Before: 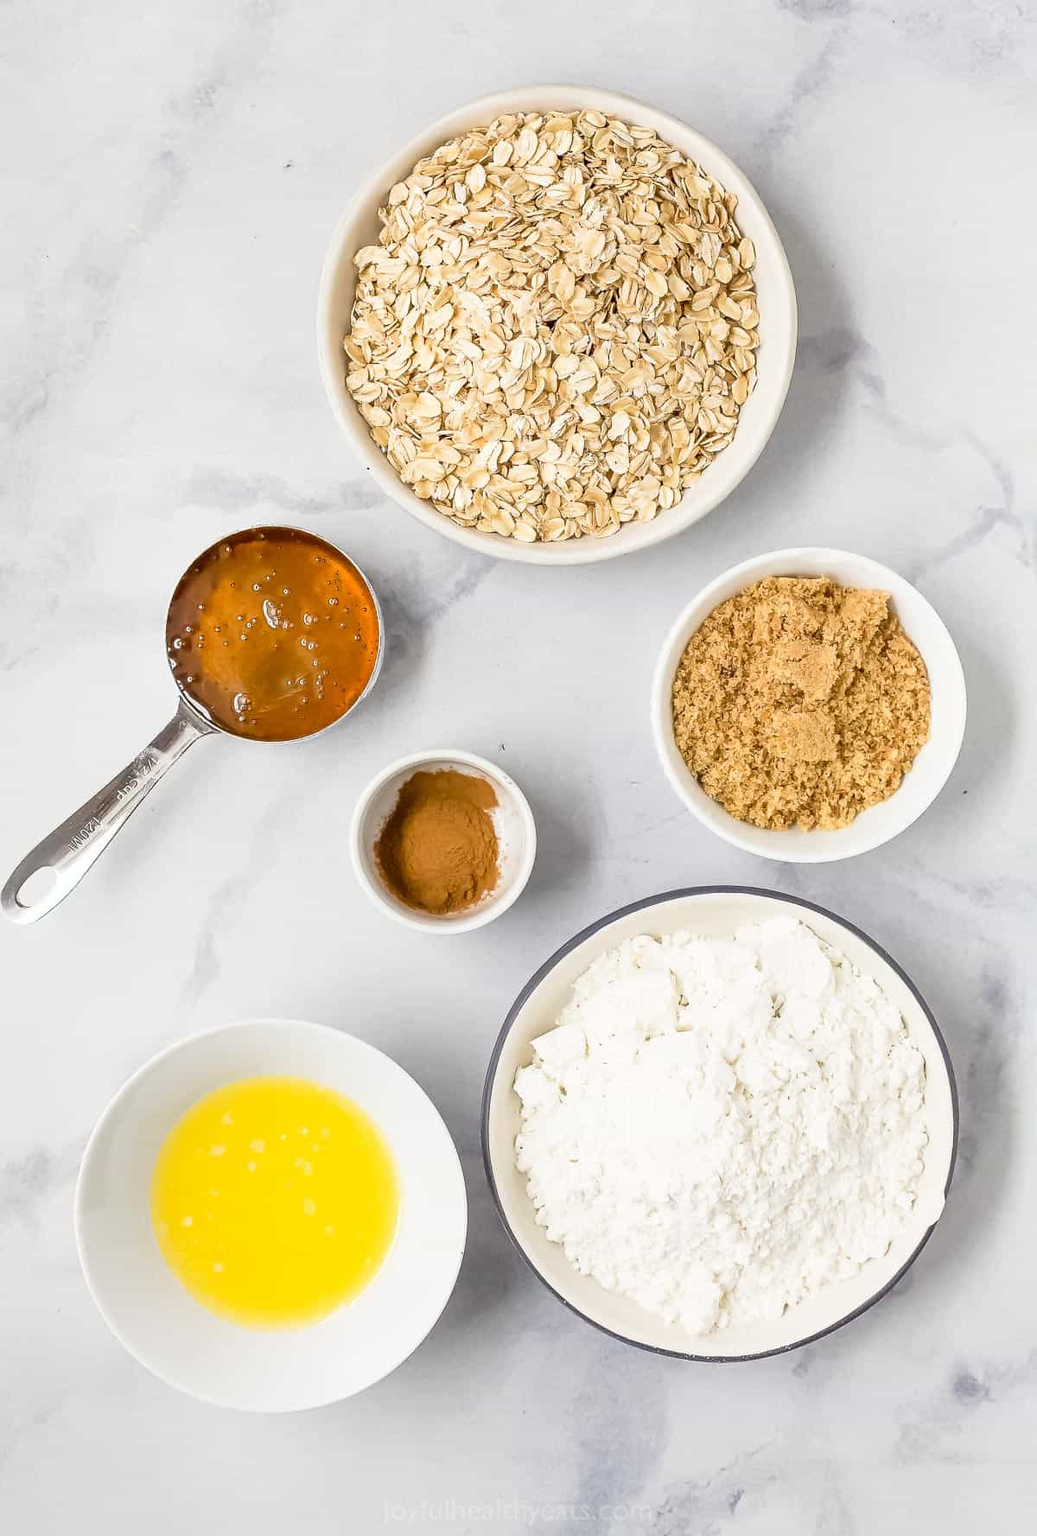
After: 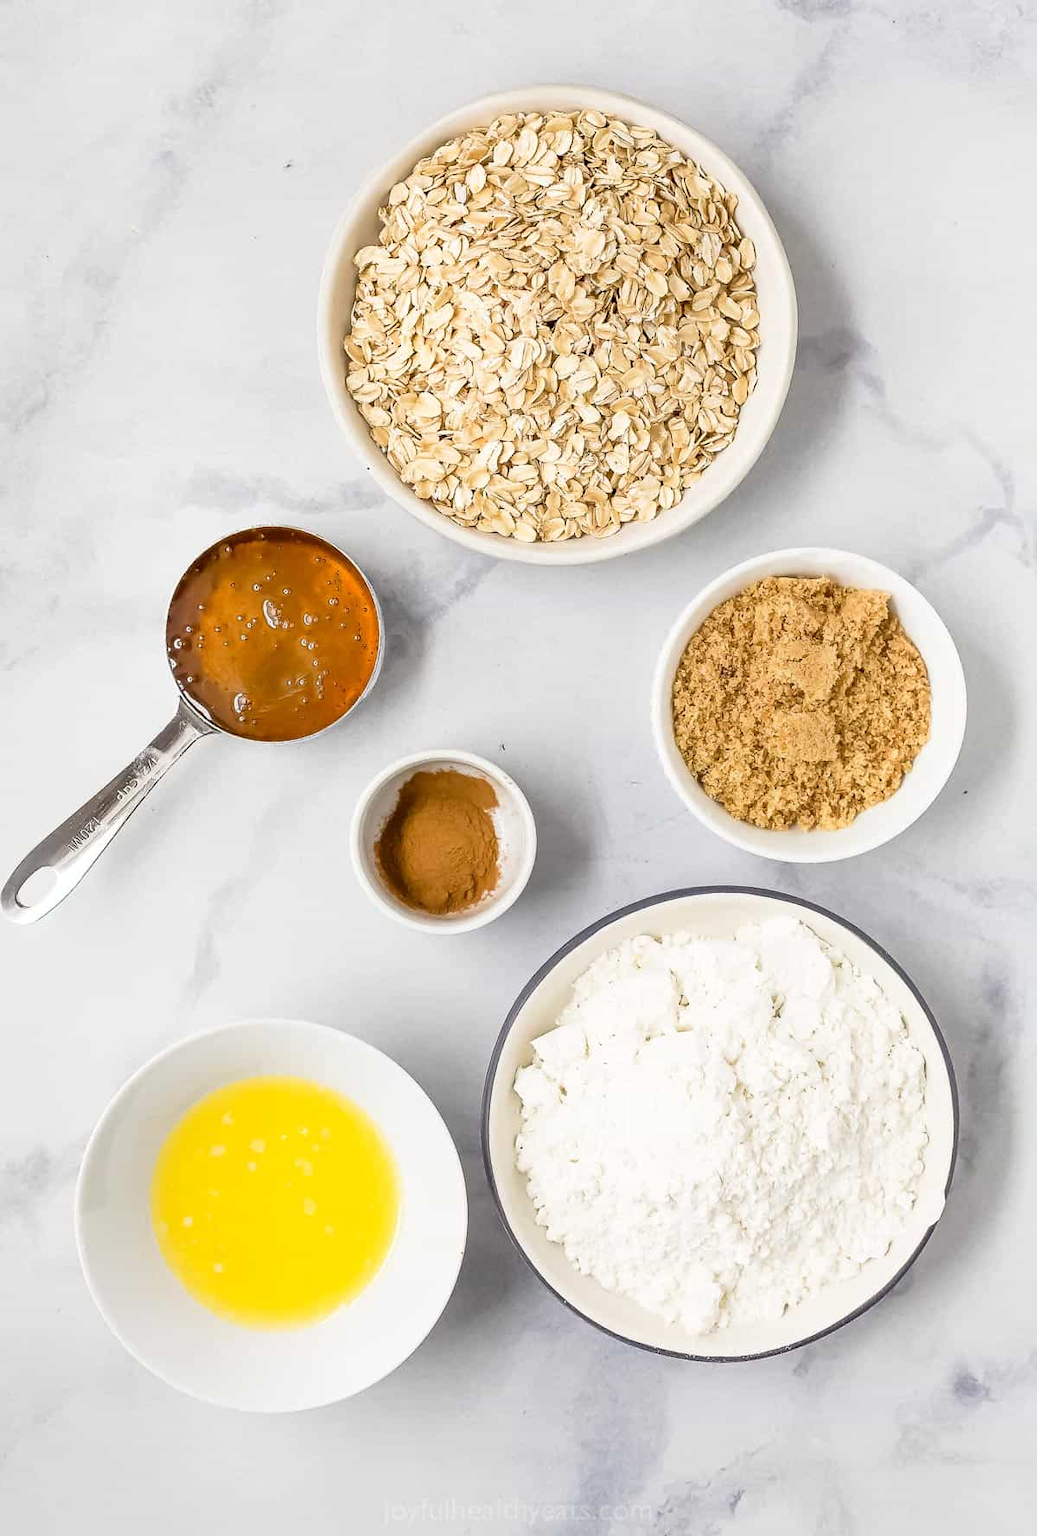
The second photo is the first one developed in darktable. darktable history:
tone equalizer: -8 EV -1.81 EV, -7 EV -1.13 EV, -6 EV -1.66 EV
